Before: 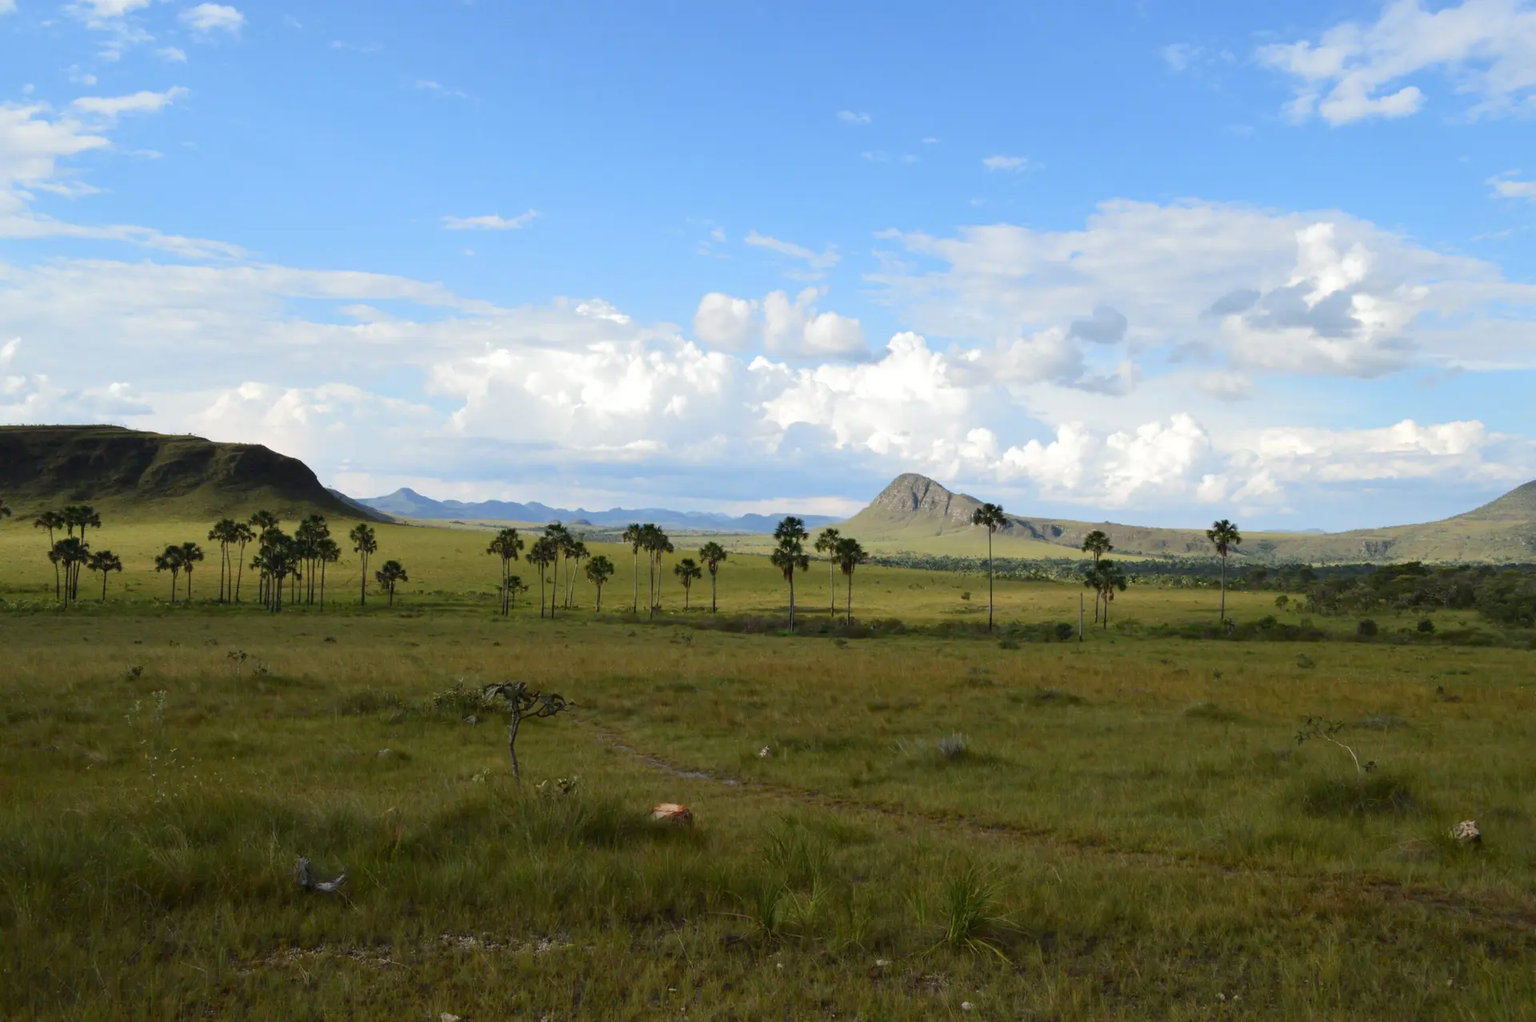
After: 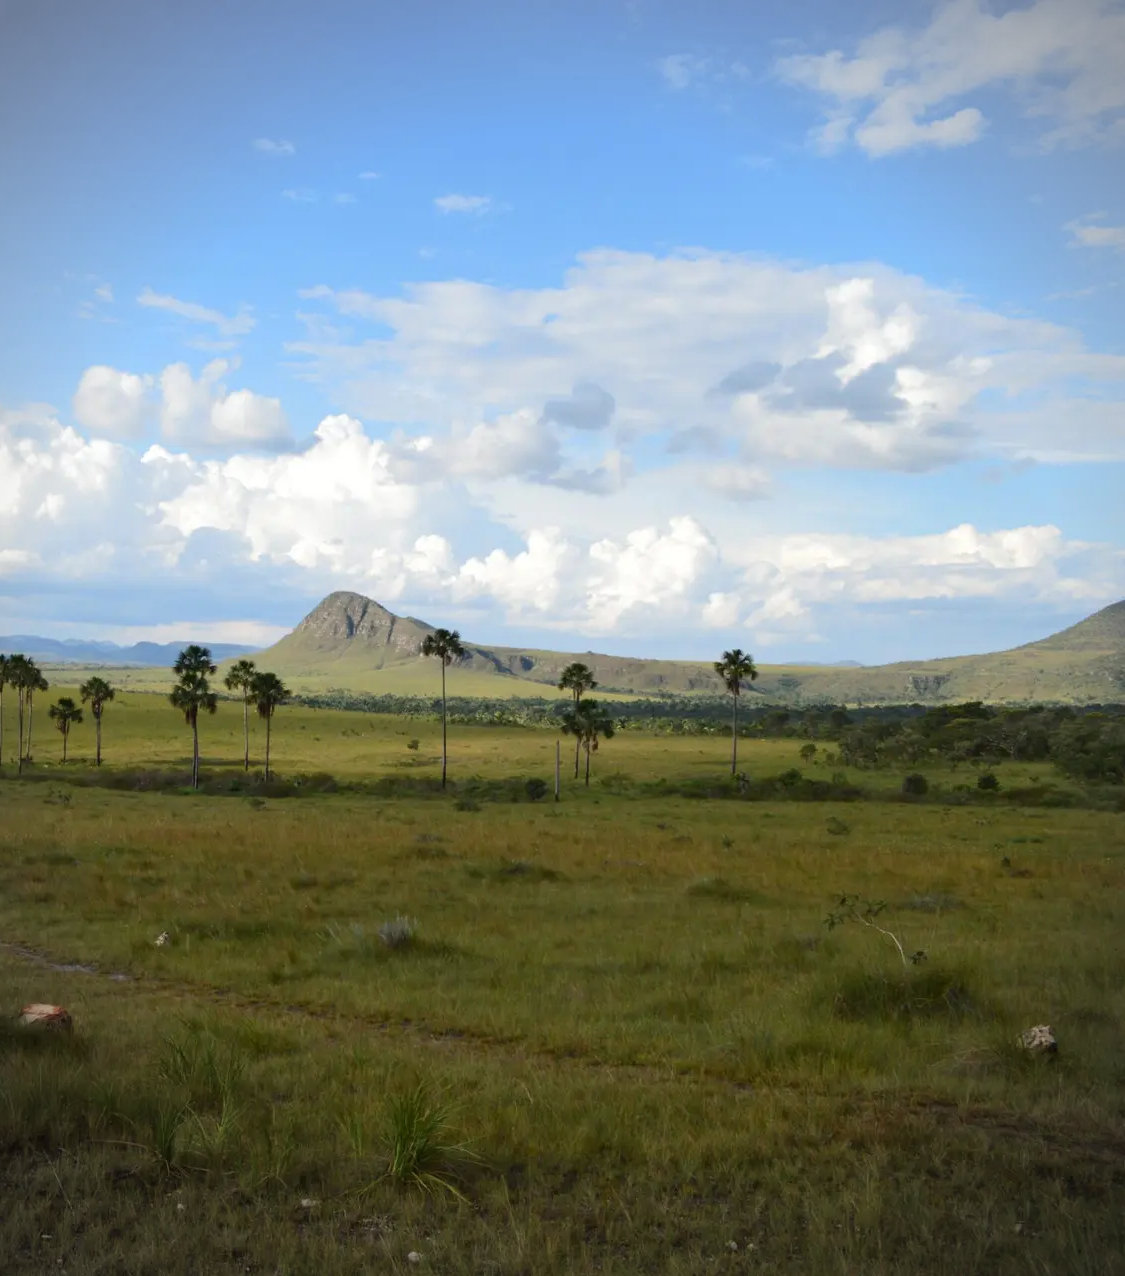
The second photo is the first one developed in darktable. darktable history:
vignetting: on, module defaults
crop: left 41.402%
